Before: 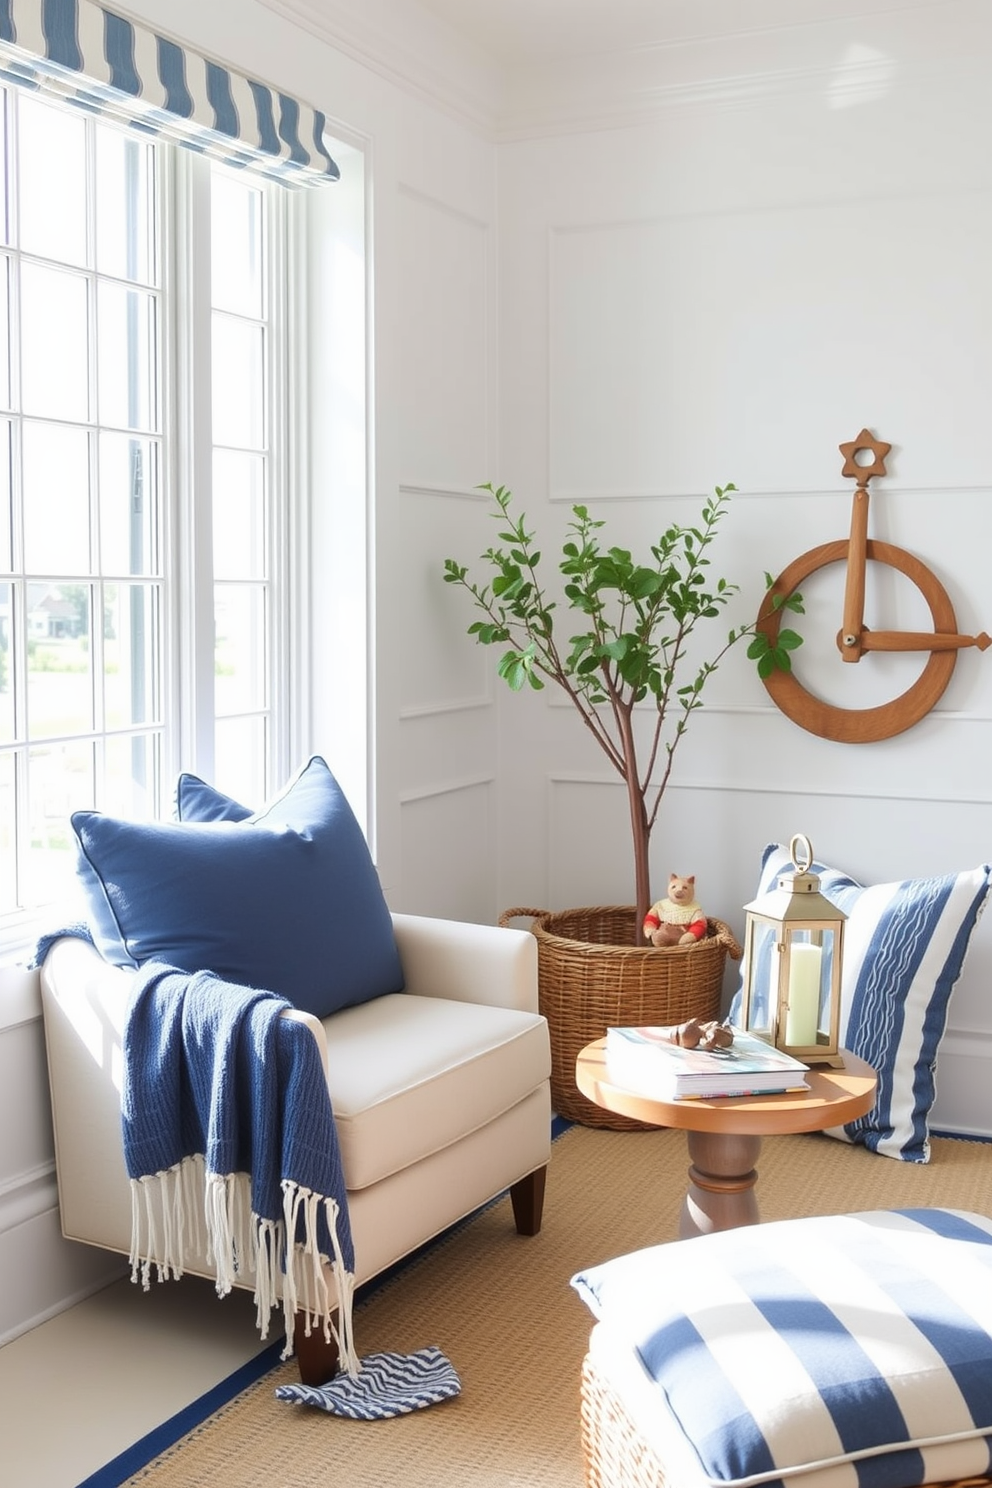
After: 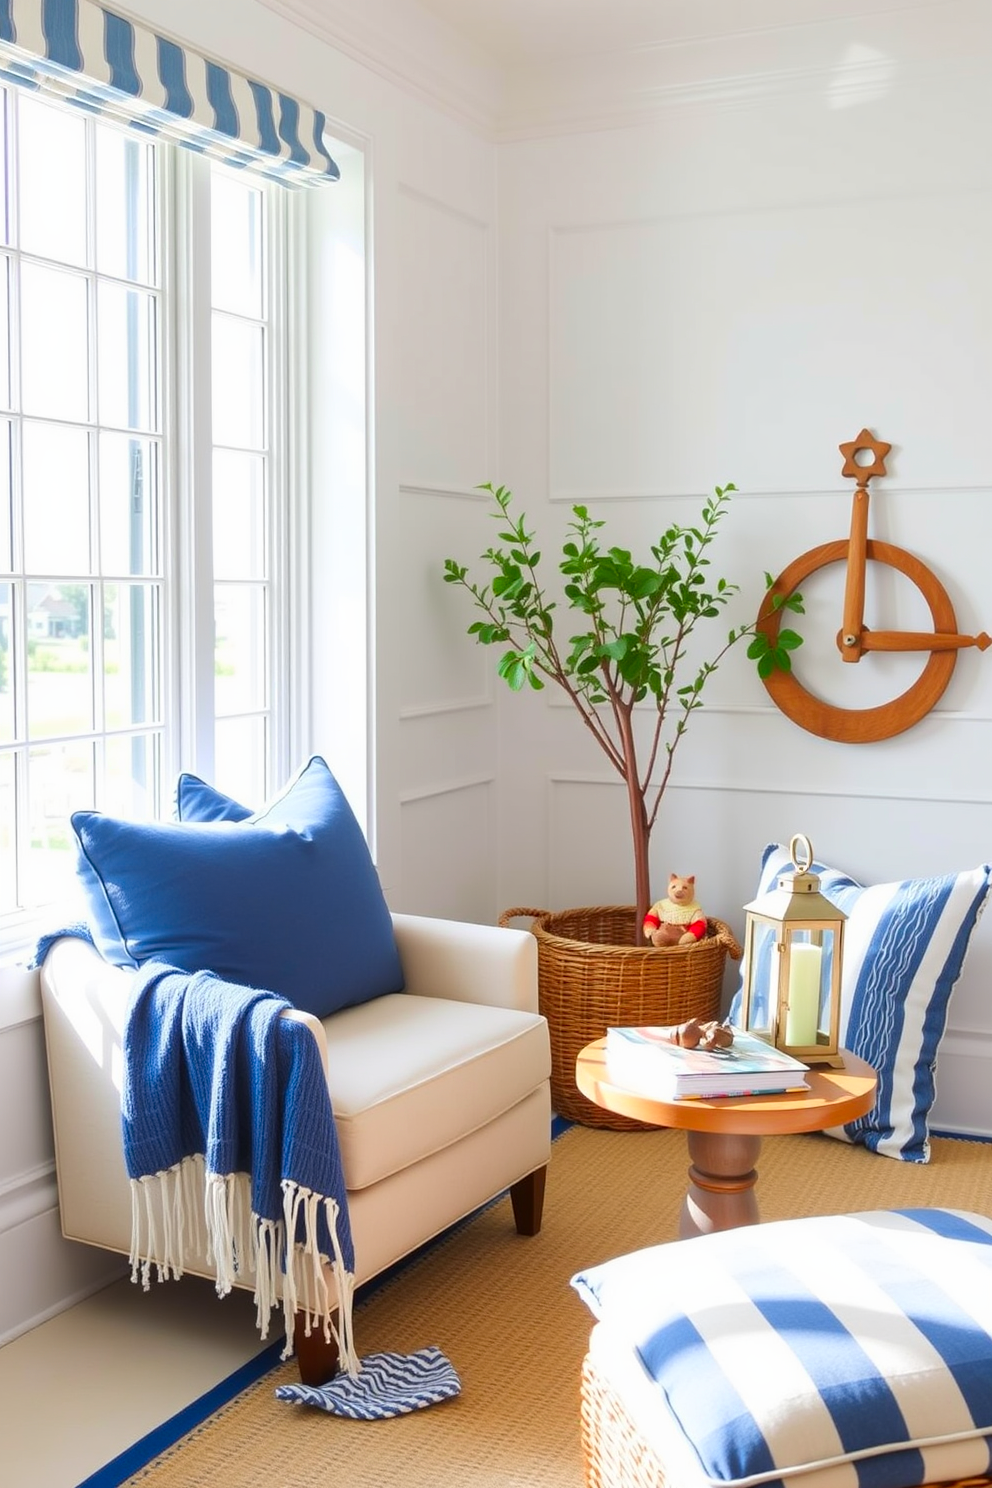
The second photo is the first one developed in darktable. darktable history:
contrast brightness saturation: saturation 0.51
